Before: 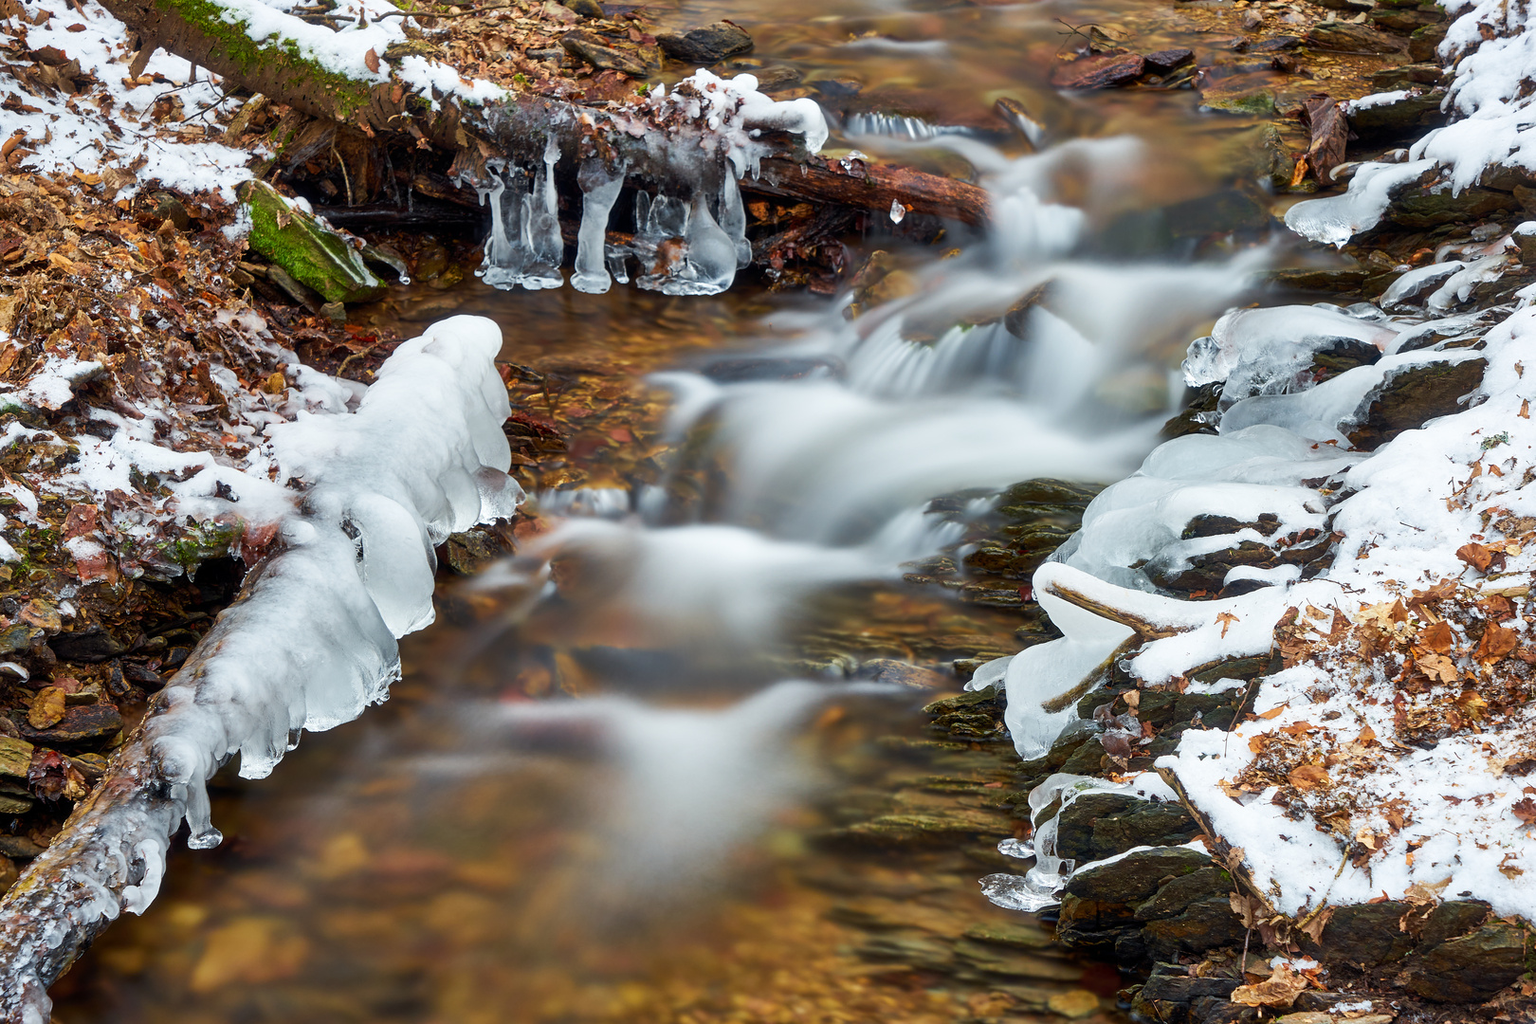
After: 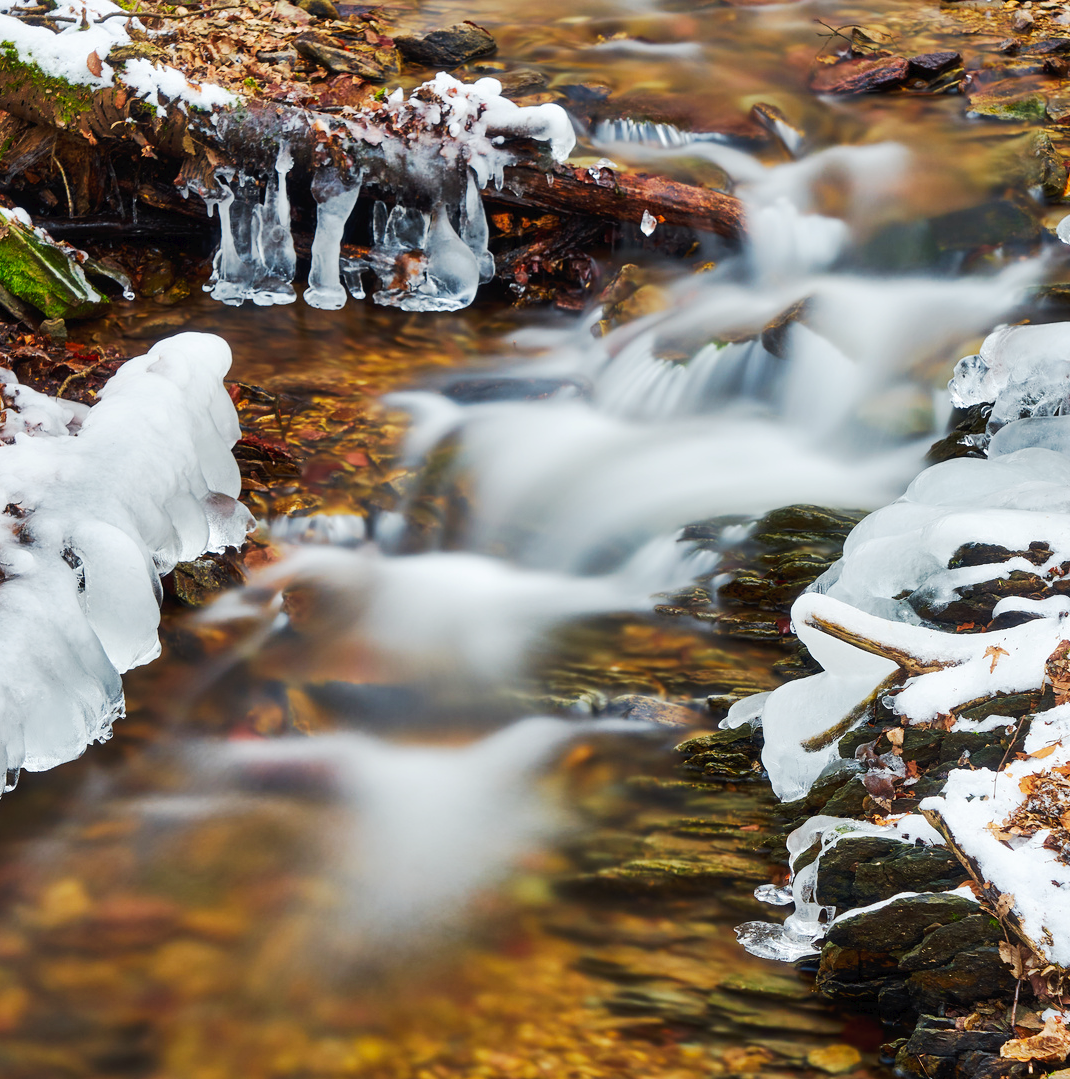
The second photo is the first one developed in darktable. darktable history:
tone curve: curves: ch0 [(0, 0) (0.003, 0.019) (0.011, 0.022) (0.025, 0.029) (0.044, 0.041) (0.069, 0.06) (0.1, 0.09) (0.136, 0.123) (0.177, 0.163) (0.224, 0.206) (0.277, 0.268) (0.335, 0.35) (0.399, 0.436) (0.468, 0.526) (0.543, 0.624) (0.623, 0.713) (0.709, 0.779) (0.801, 0.845) (0.898, 0.912) (1, 1)], preserve colors none
crop and rotate: left 18.442%, right 15.508%
